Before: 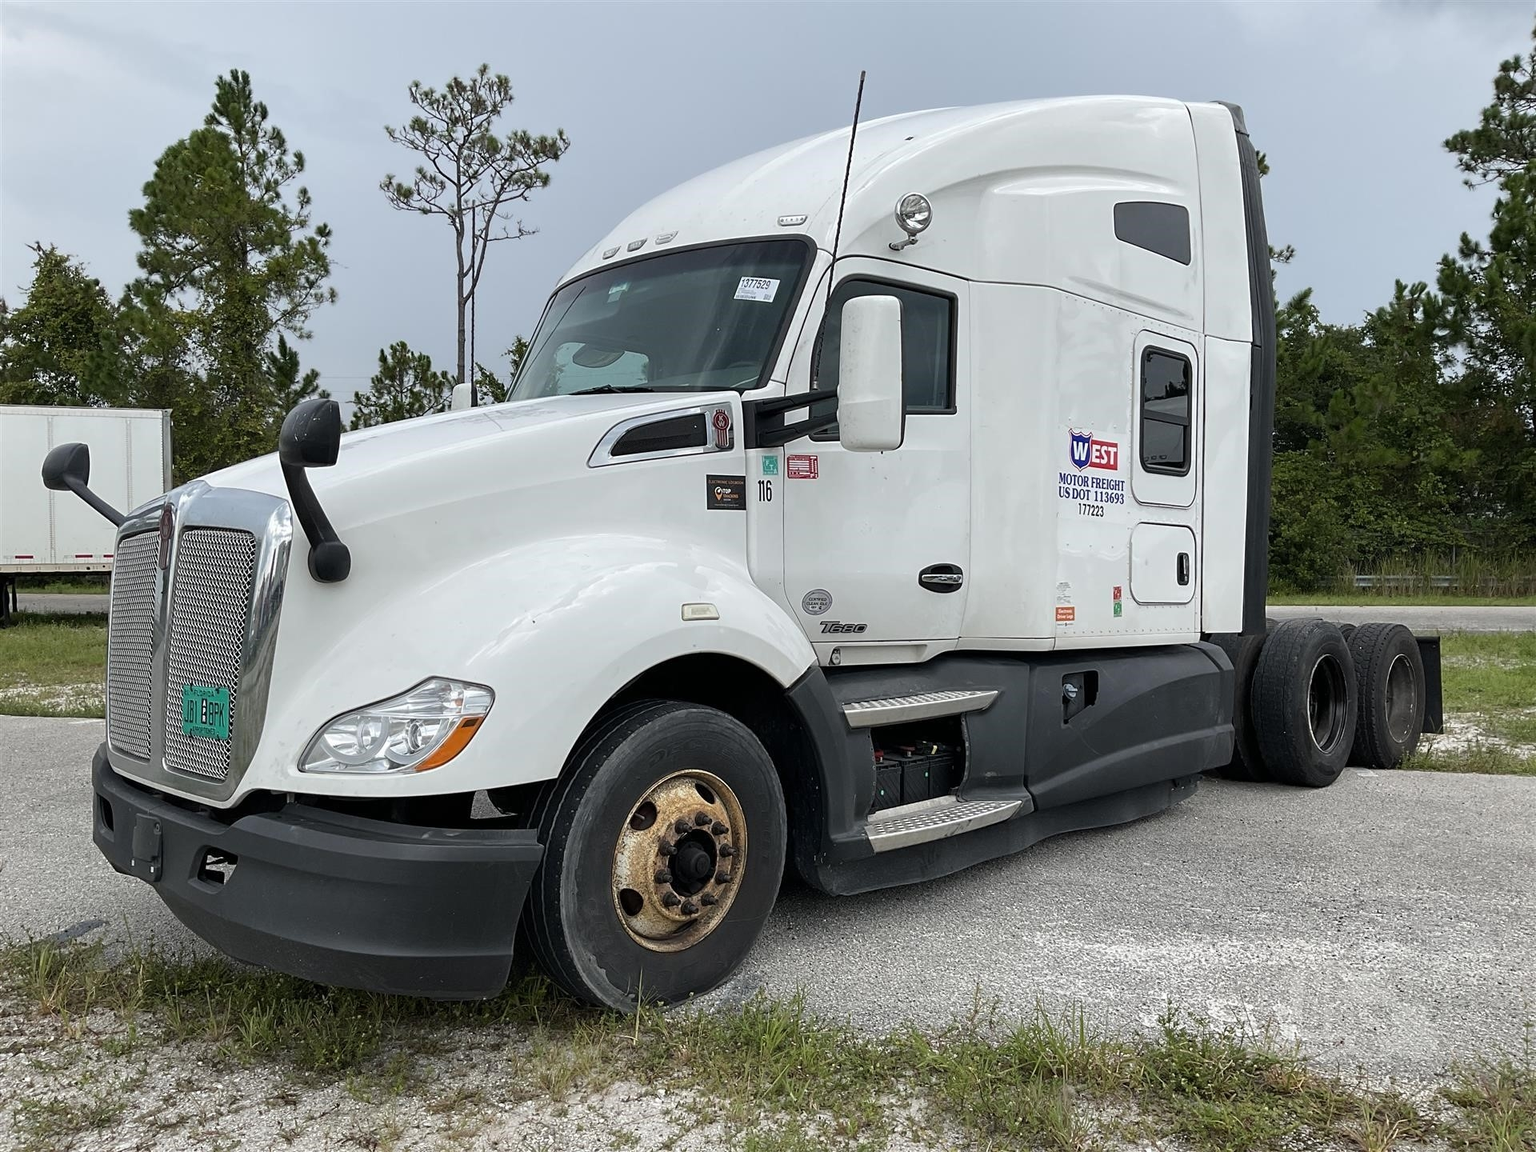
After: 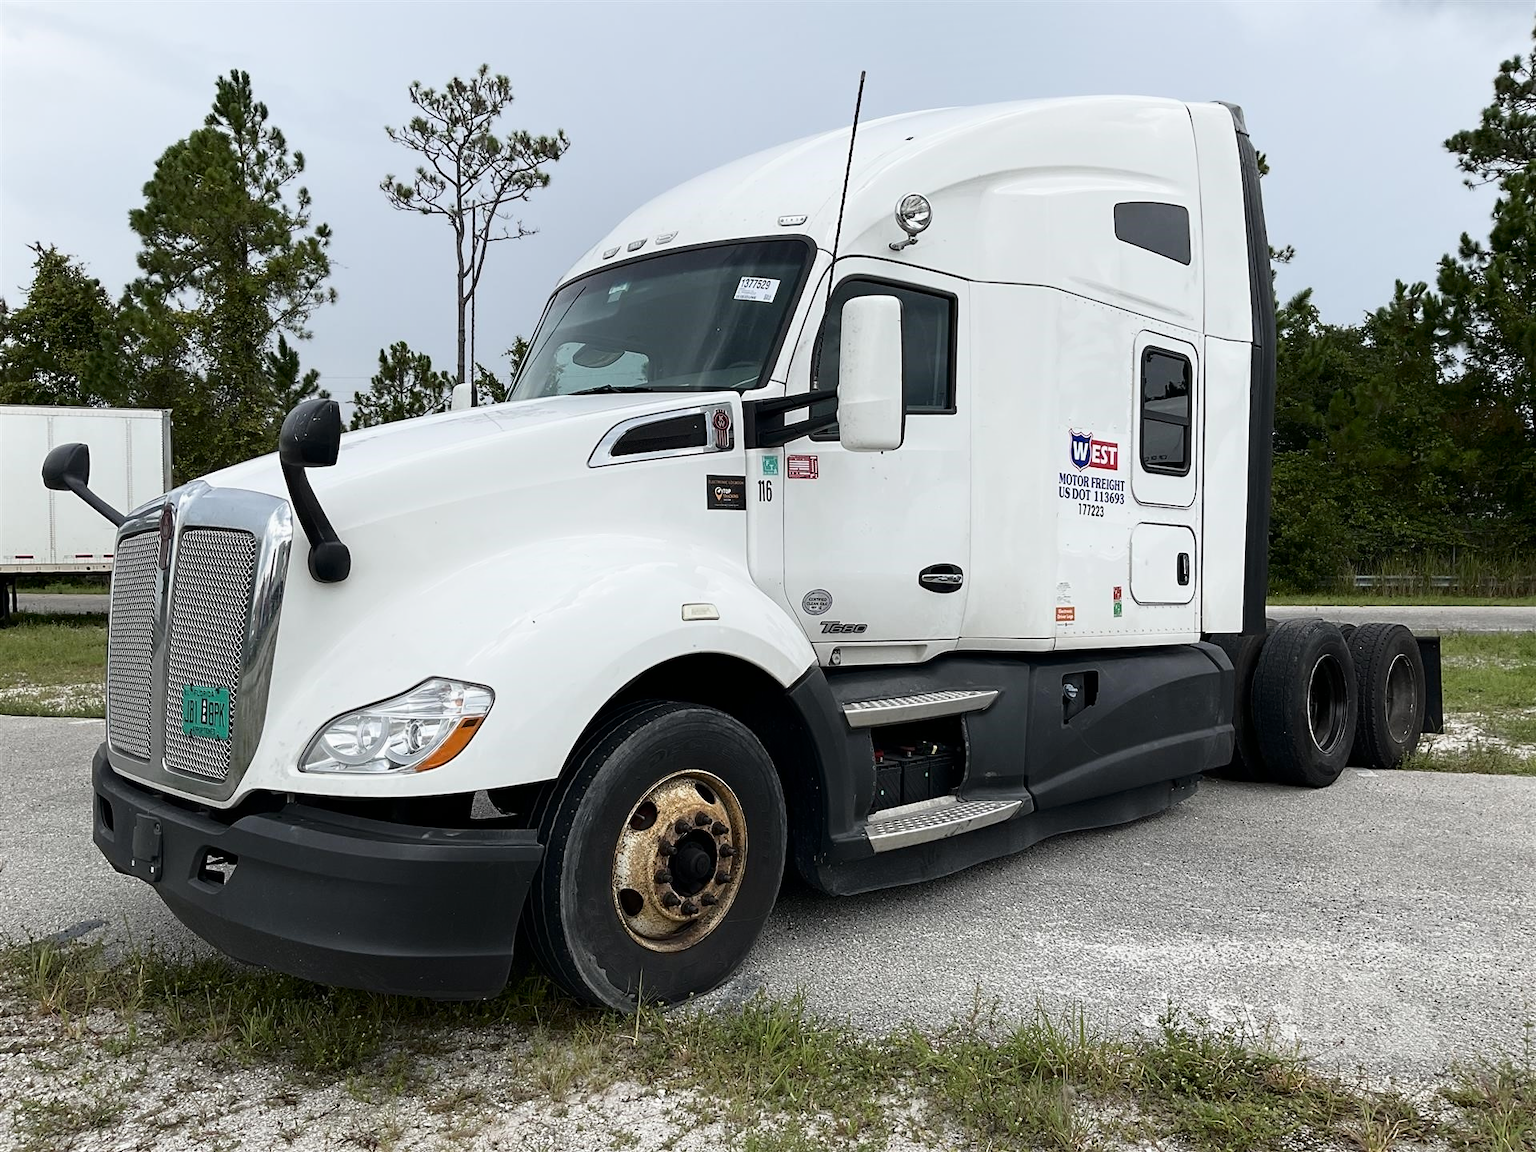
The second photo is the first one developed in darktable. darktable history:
shadows and highlights: shadows -60.74, white point adjustment -5.15, highlights 61.37
